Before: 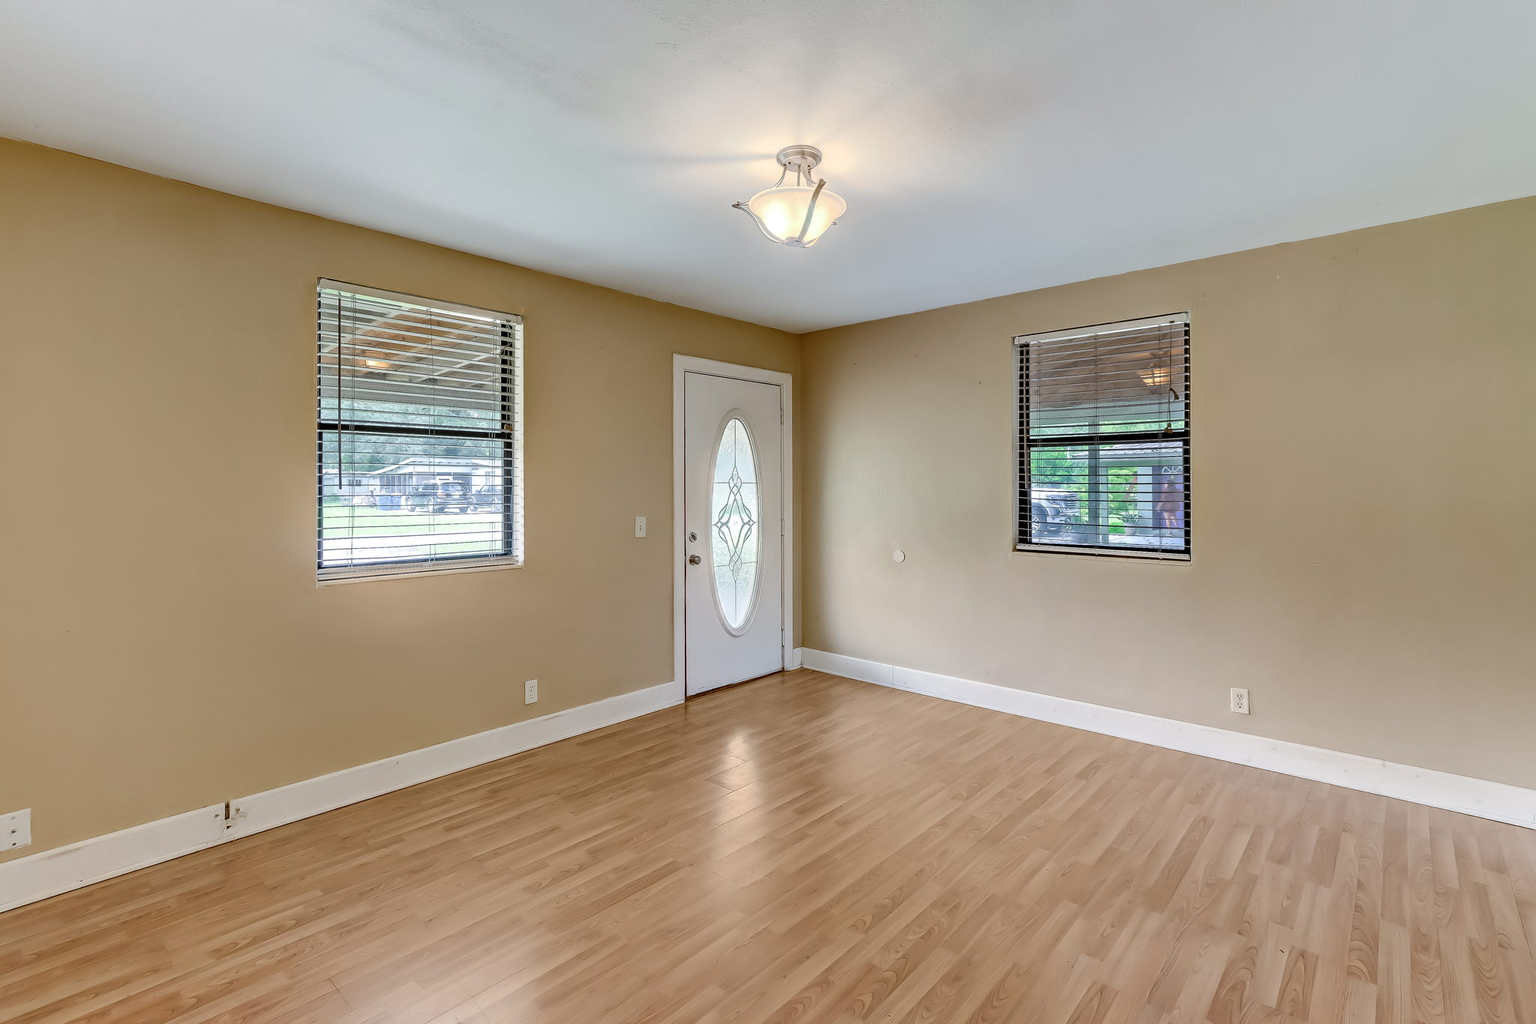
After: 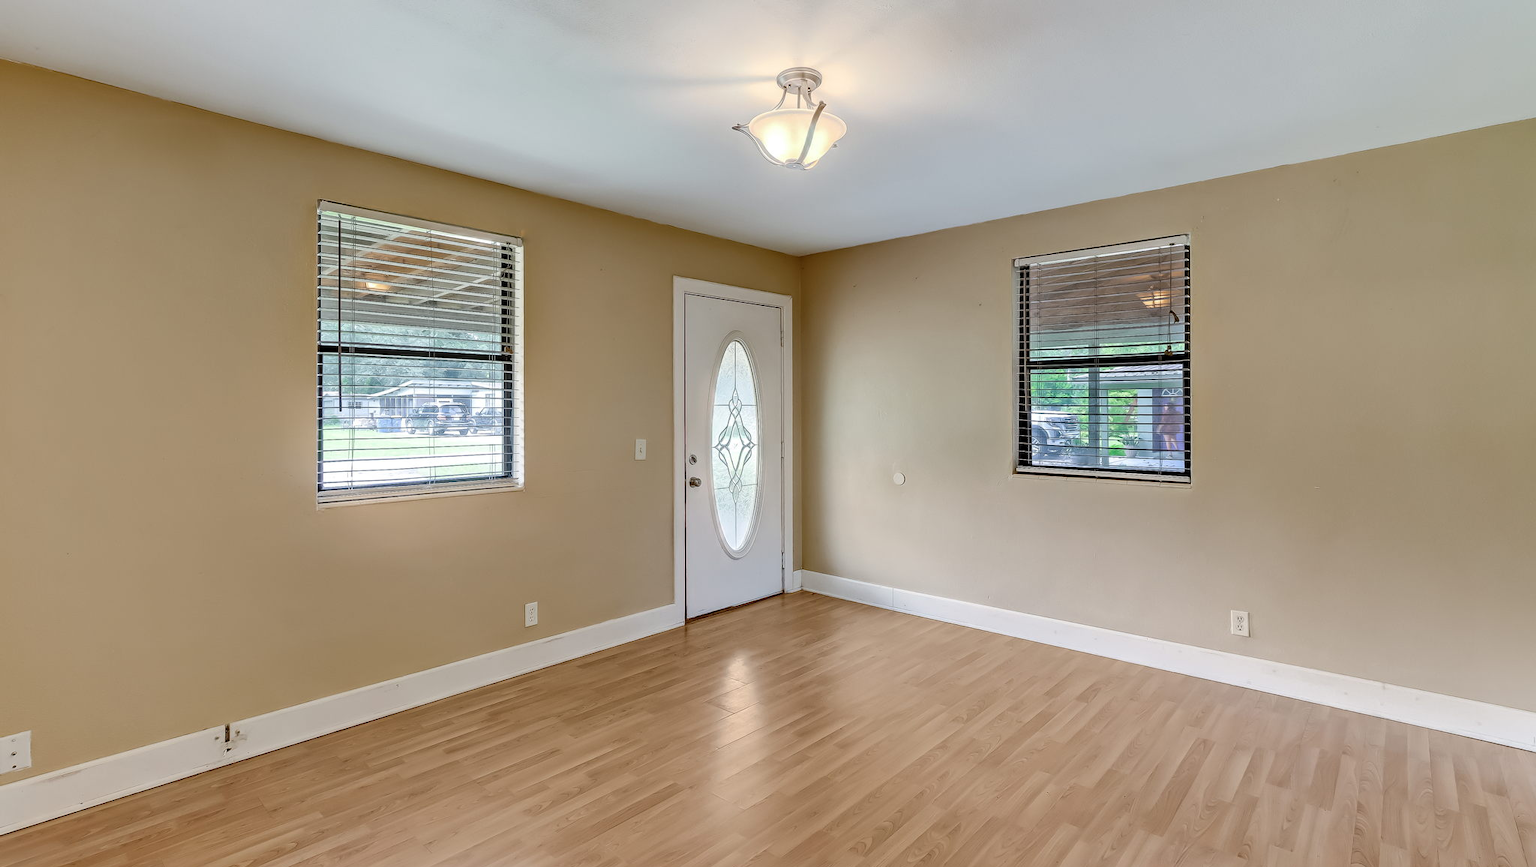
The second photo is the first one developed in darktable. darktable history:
crop: top 7.618%, bottom 7.664%
